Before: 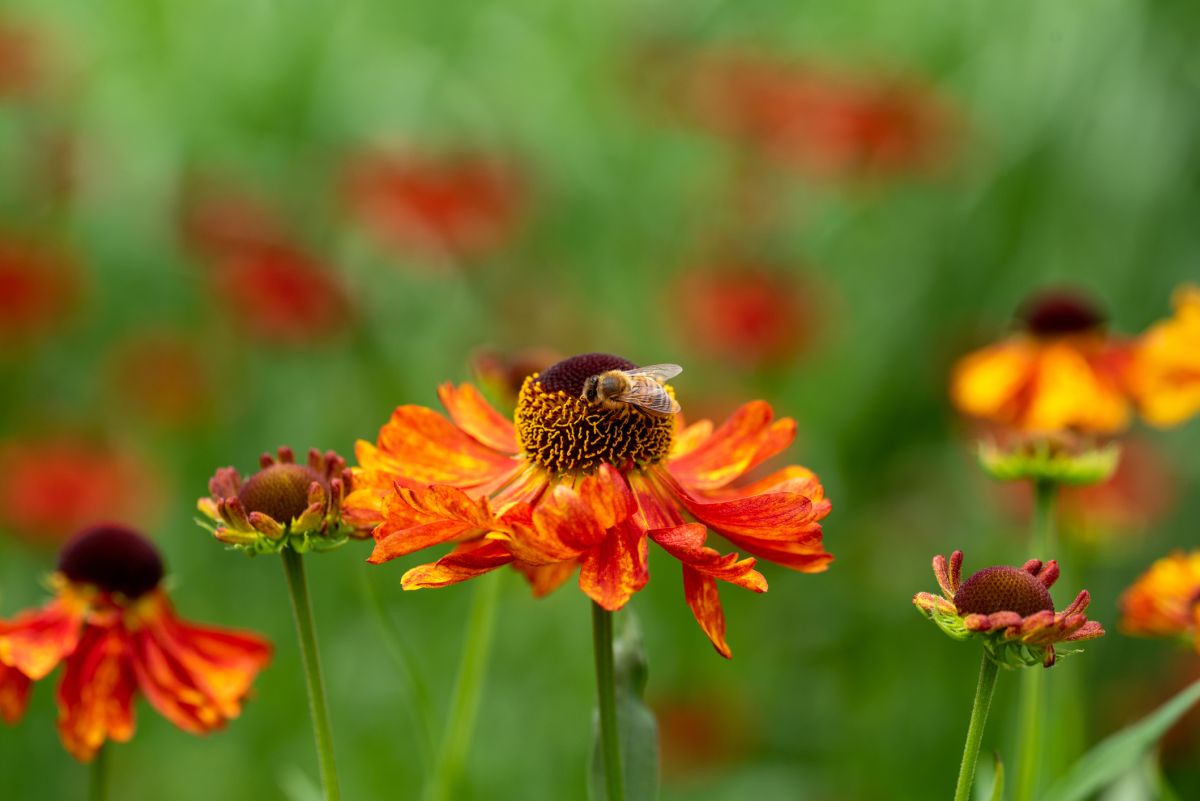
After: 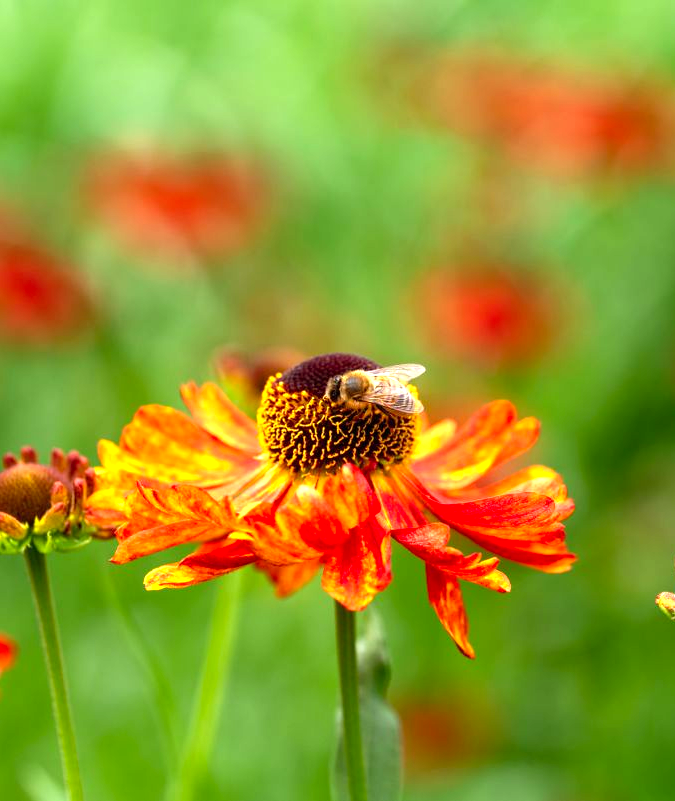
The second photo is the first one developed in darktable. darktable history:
levels: levels [0, 0.374, 0.749]
crop: left 21.496%, right 22.254%
